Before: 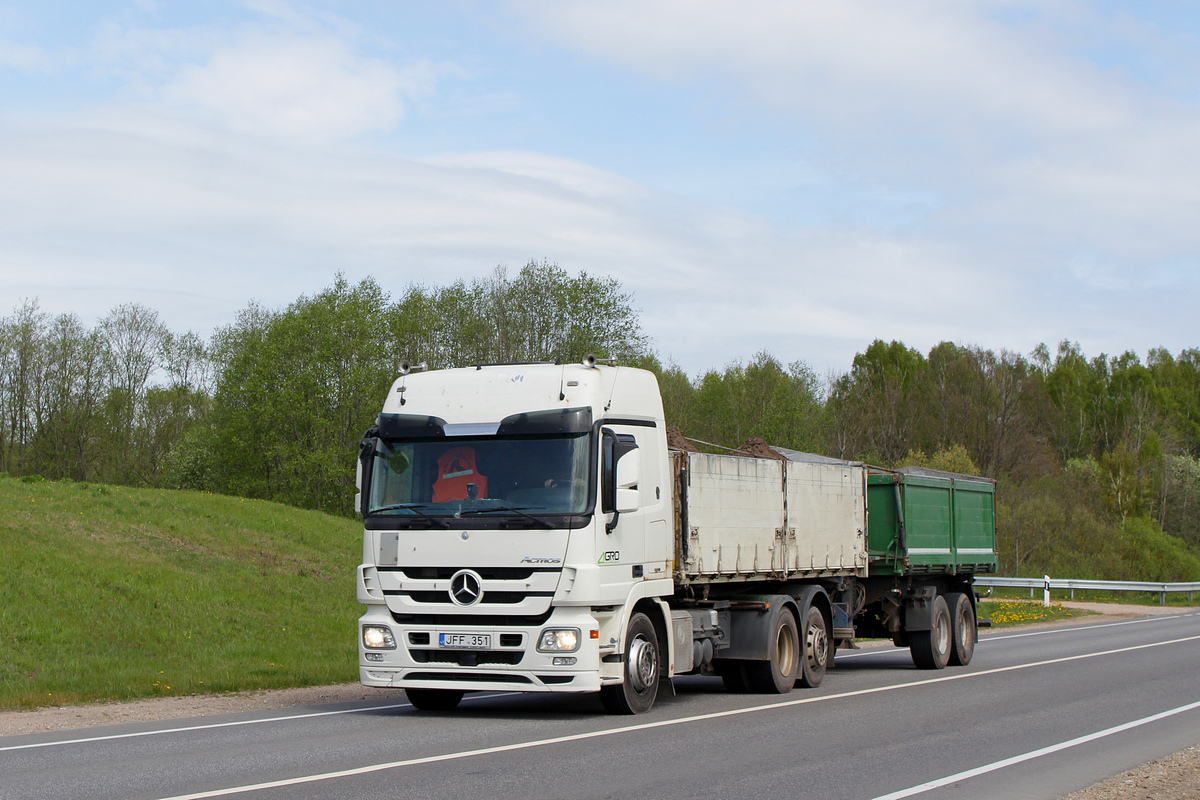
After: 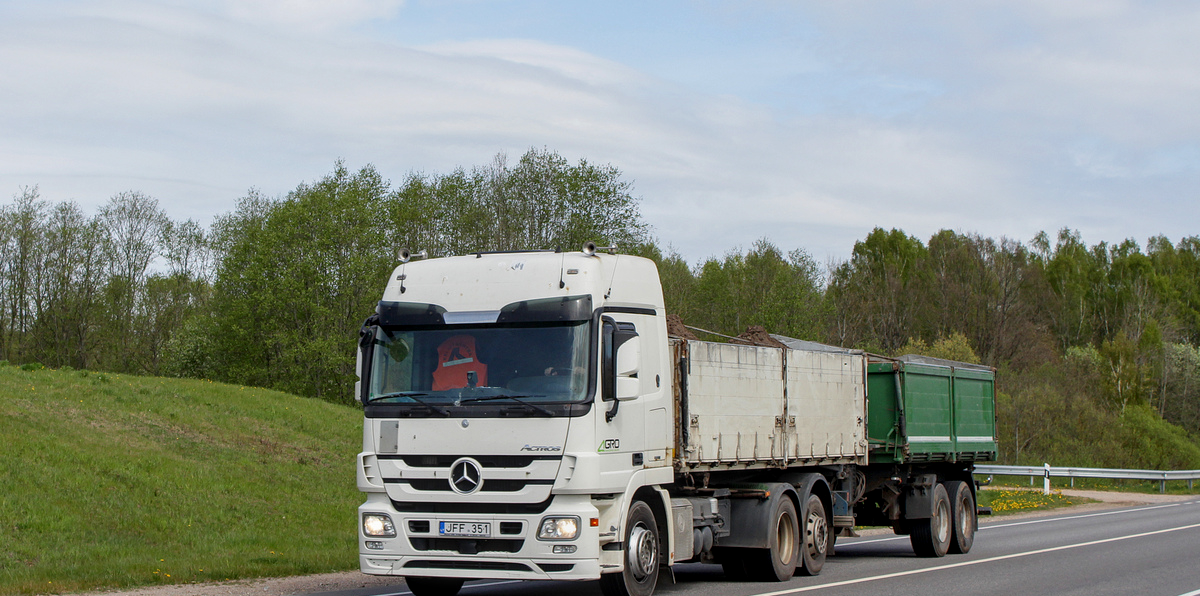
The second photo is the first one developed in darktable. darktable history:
exposure: black level correction 0.001, exposure -0.122 EV, compensate highlight preservation false
crop: top 14.003%, bottom 11.45%
tone equalizer: -7 EV 0.107 EV
local contrast: on, module defaults
